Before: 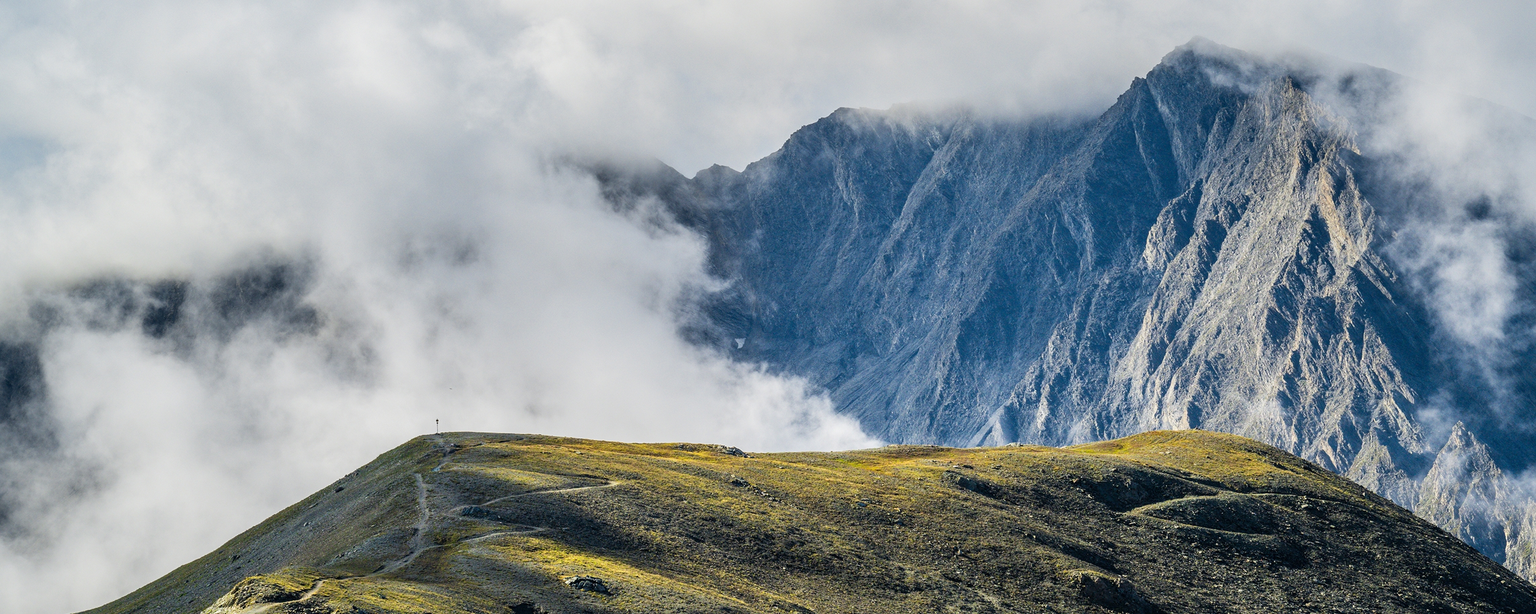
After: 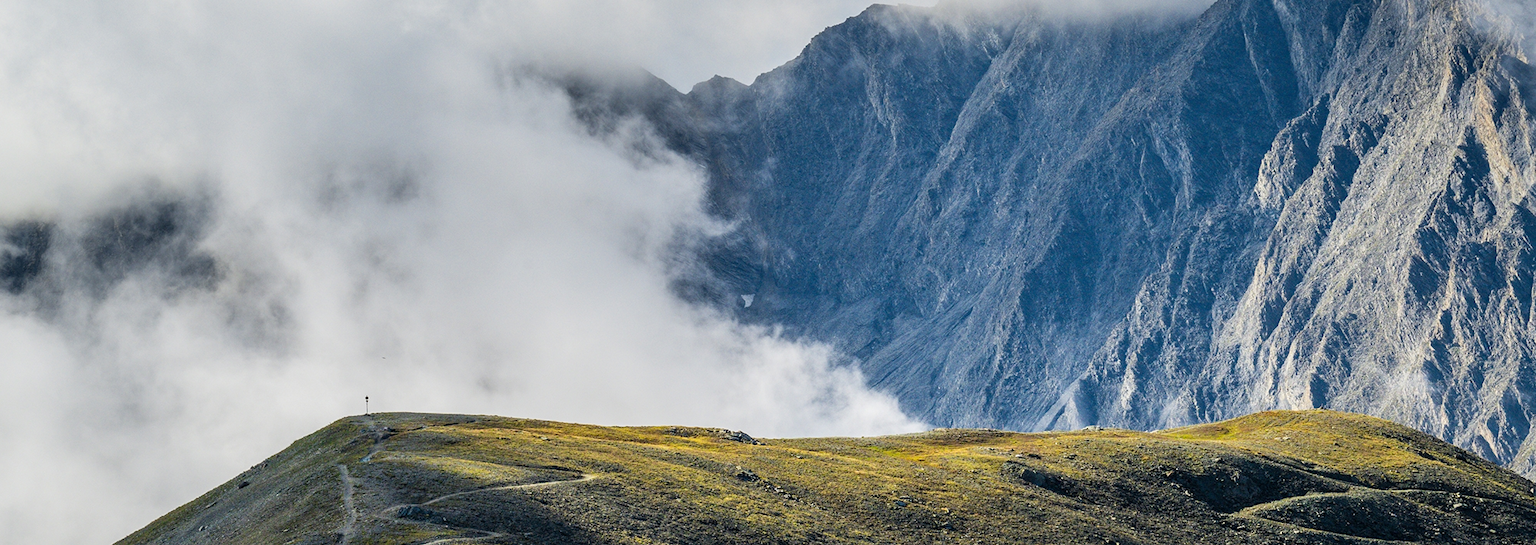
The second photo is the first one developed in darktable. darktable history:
crop: left 9.486%, top 17.028%, right 10.96%, bottom 12.359%
